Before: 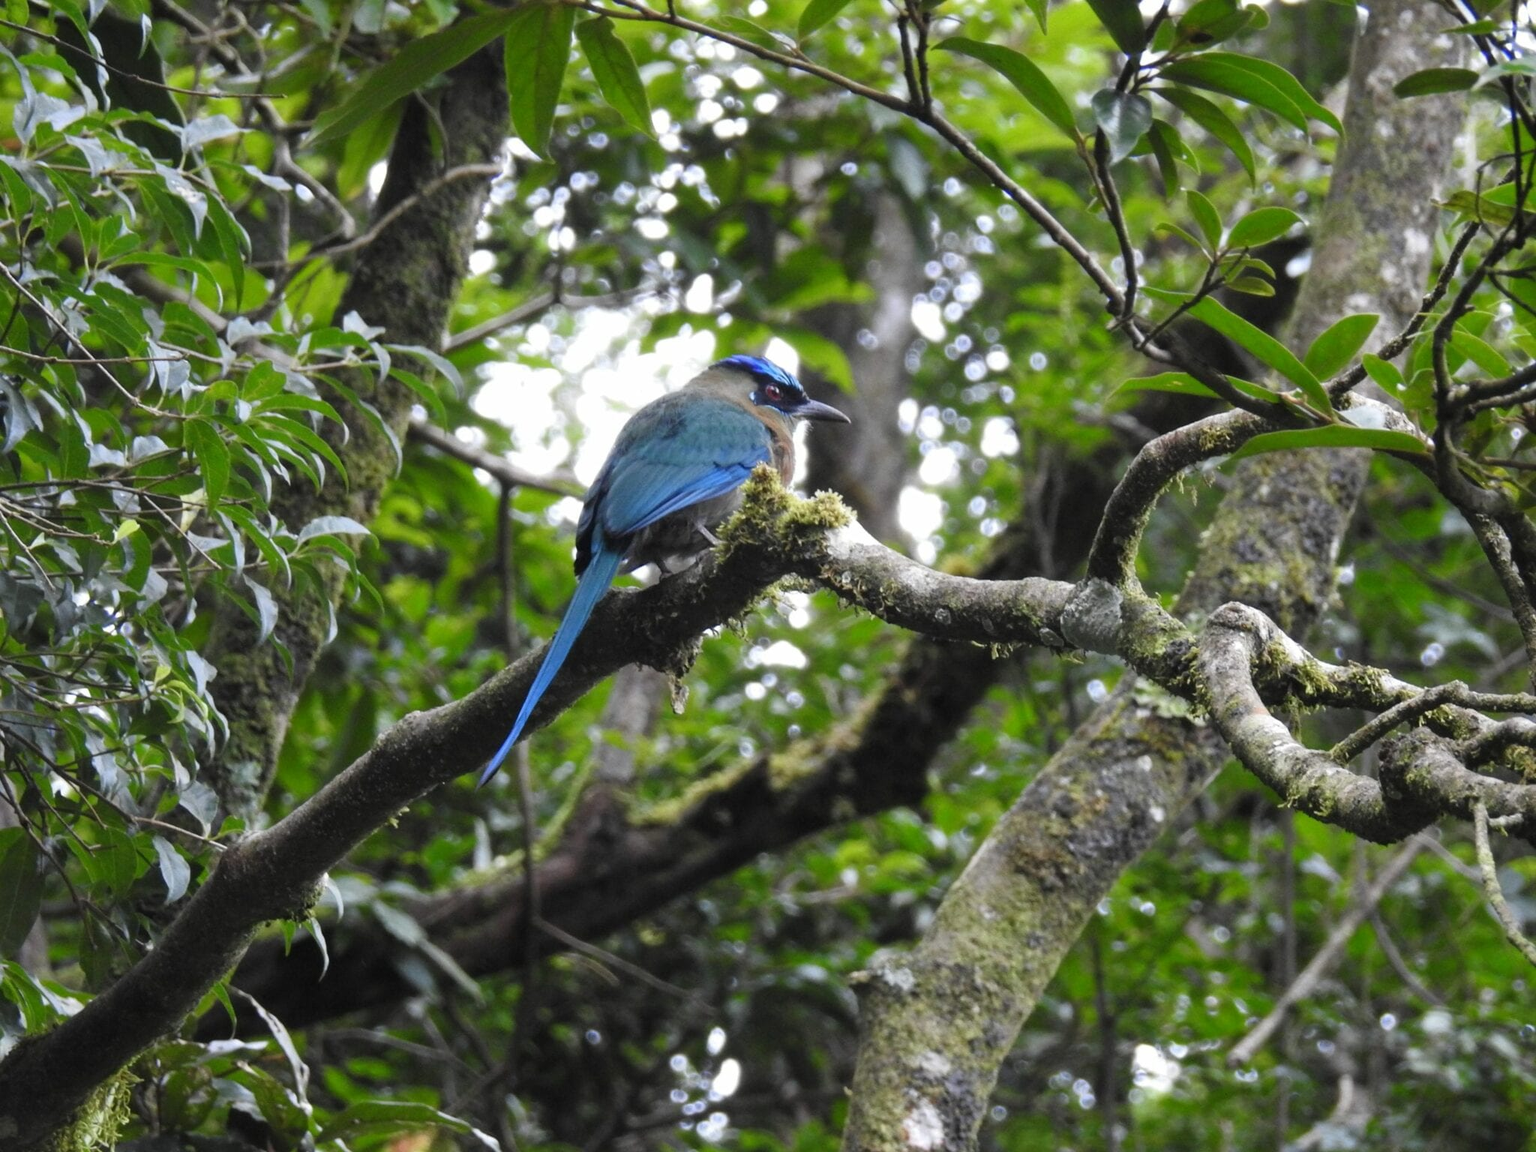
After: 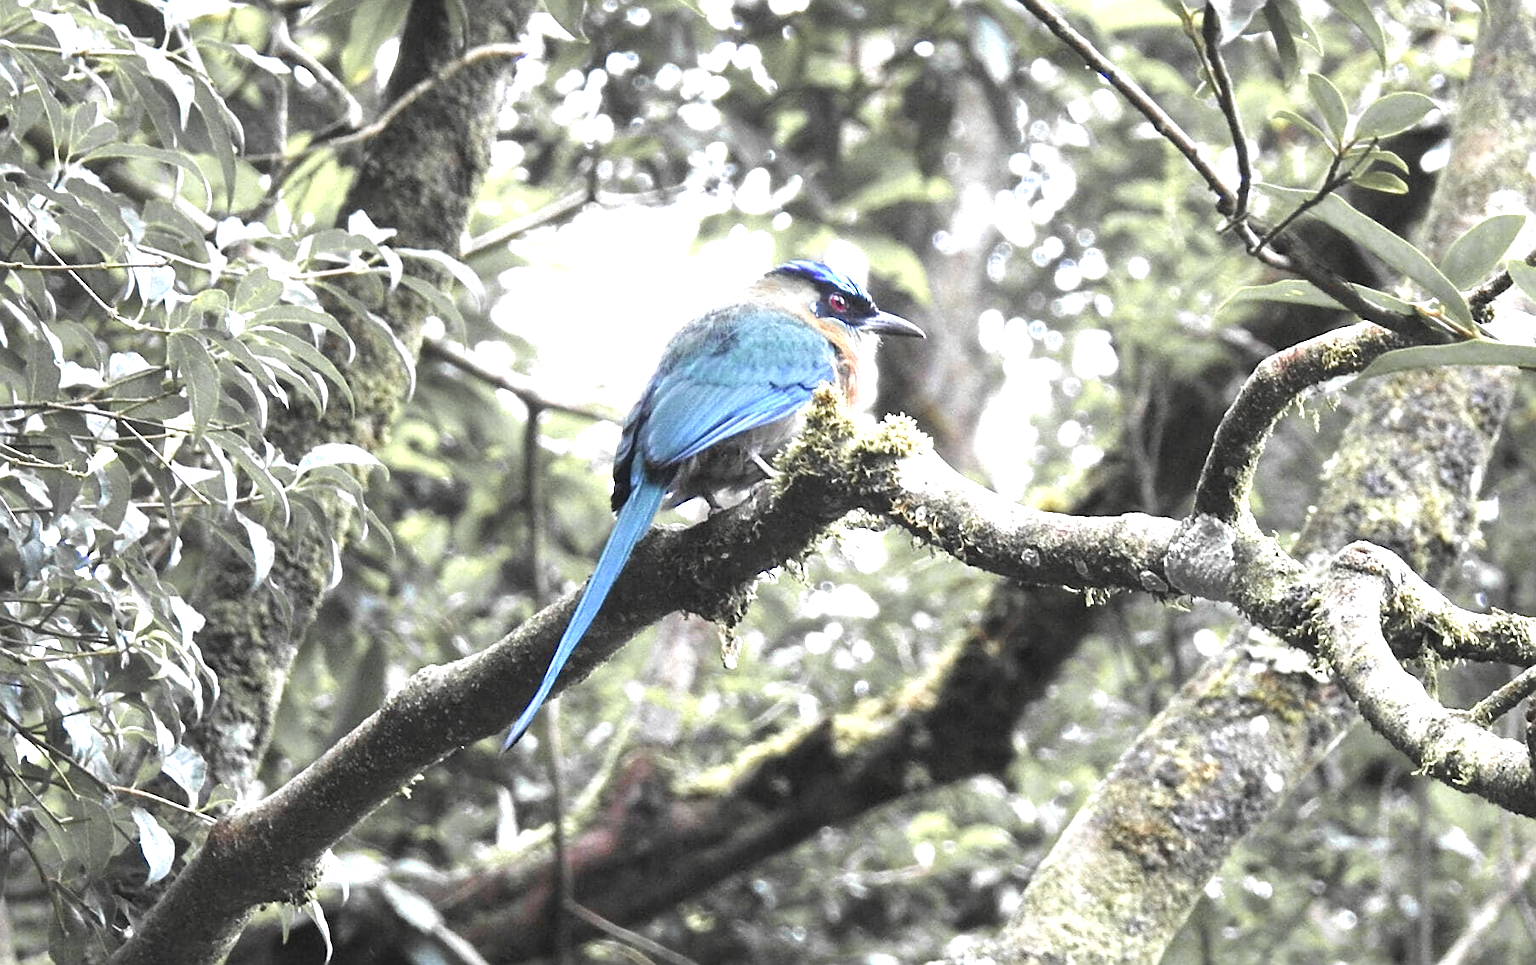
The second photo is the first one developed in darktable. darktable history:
exposure: black level correction 0, exposure 1.678 EV, compensate exposure bias true, compensate highlight preservation false
sharpen: on, module defaults
crop and rotate: left 2.431%, top 11%, right 9.6%, bottom 15.293%
color zones: curves: ch1 [(0, 0.679) (0.143, 0.647) (0.286, 0.261) (0.378, -0.011) (0.571, 0.396) (0.714, 0.399) (0.857, 0.406) (1, 0.679)]
